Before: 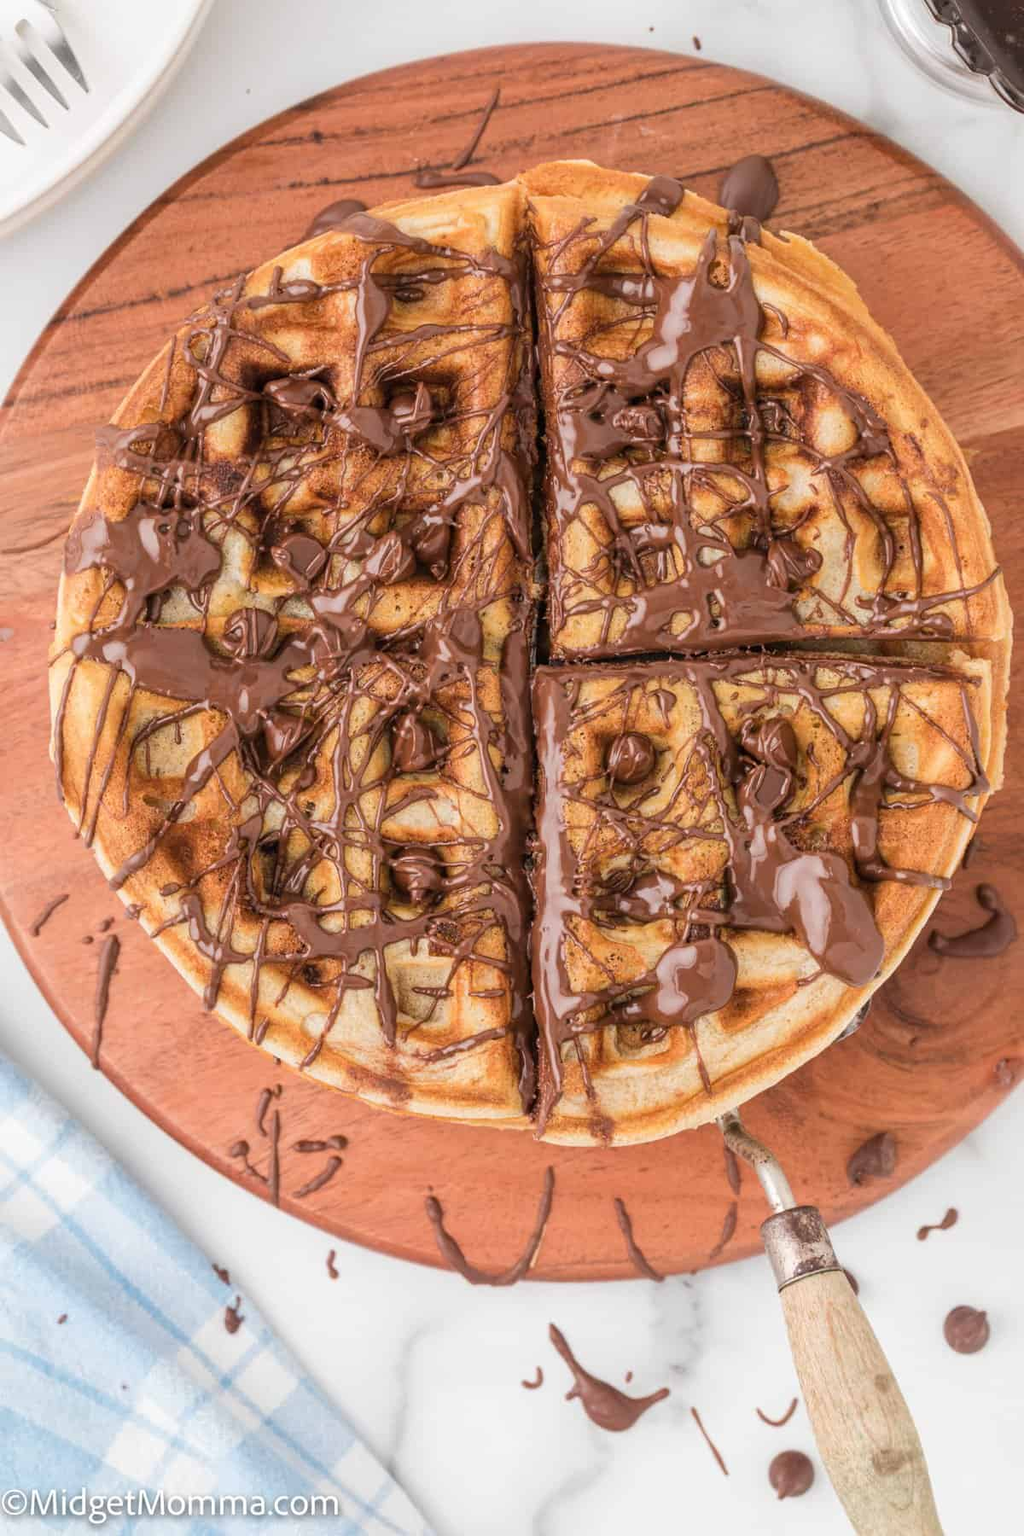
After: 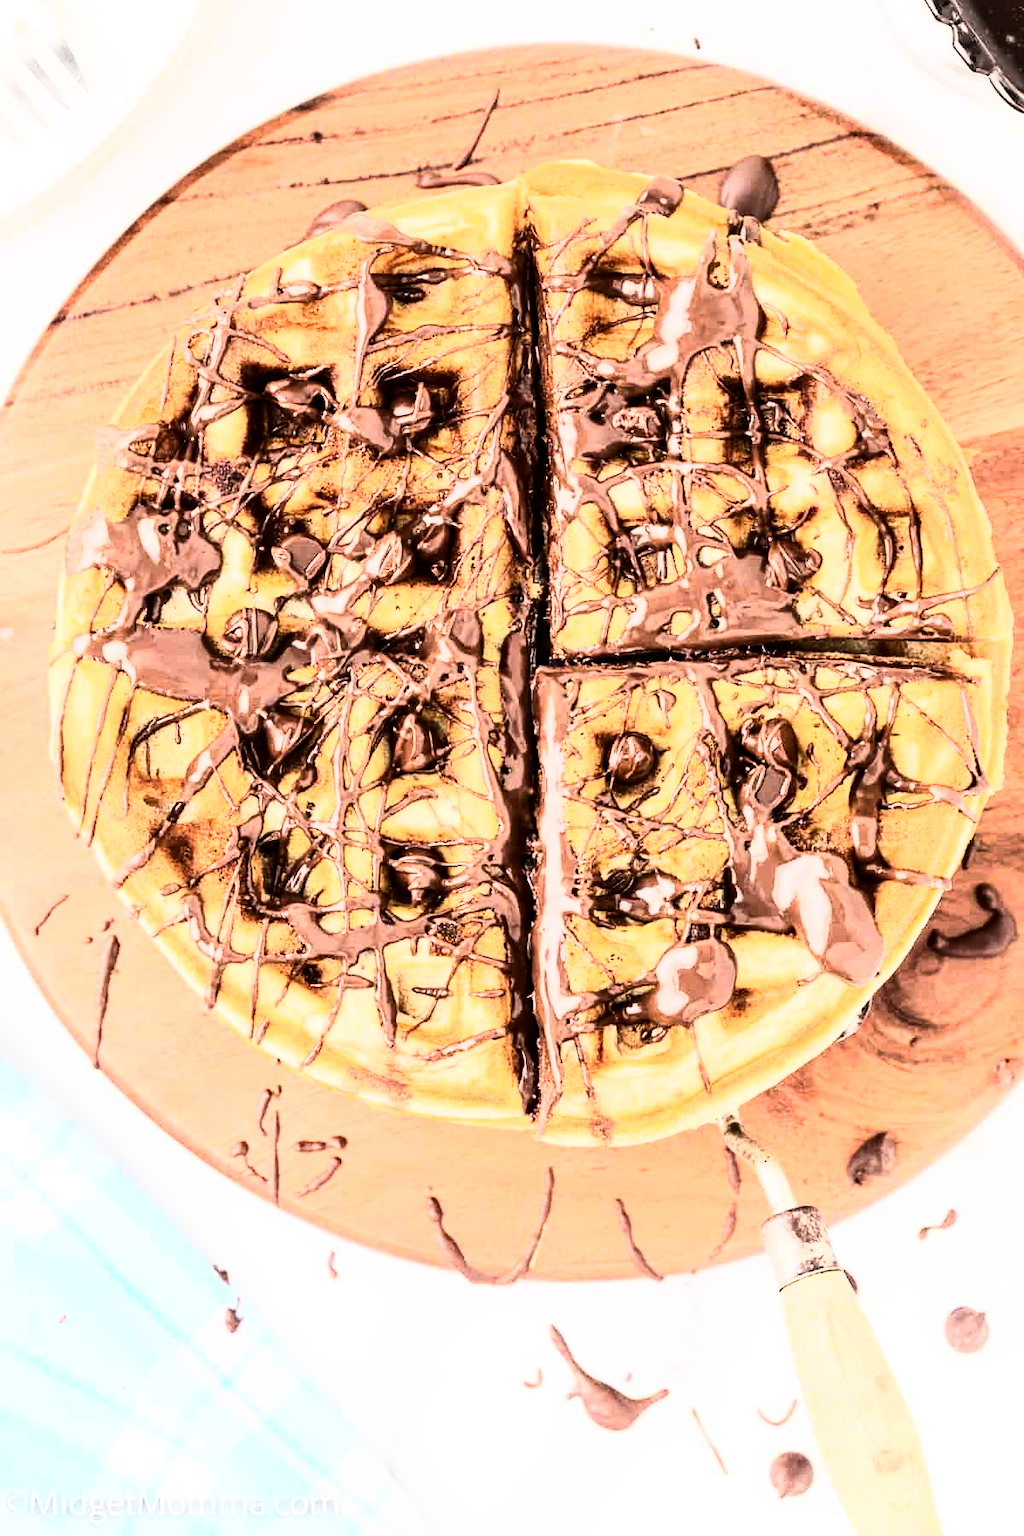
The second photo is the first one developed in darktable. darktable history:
rgb curve: curves: ch0 [(0, 0) (0.21, 0.15) (0.24, 0.21) (0.5, 0.75) (0.75, 0.96) (0.89, 0.99) (1, 1)]; ch1 [(0, 0.02) (0.21, 0.13) (0.25, 0.2) (0.5, 0.67) (0.75, 0.9) (0.89, 0.97) (1, 1)]; ch2 [(0, 0.02) (0.21, 0.13) (0.25, 0.2) (0.5, 0.67) (0.75, 0.9) (0.89, 0.97) (1, 1)], compensate middle gray true
contrast brightness saturation: contrast 0.28
